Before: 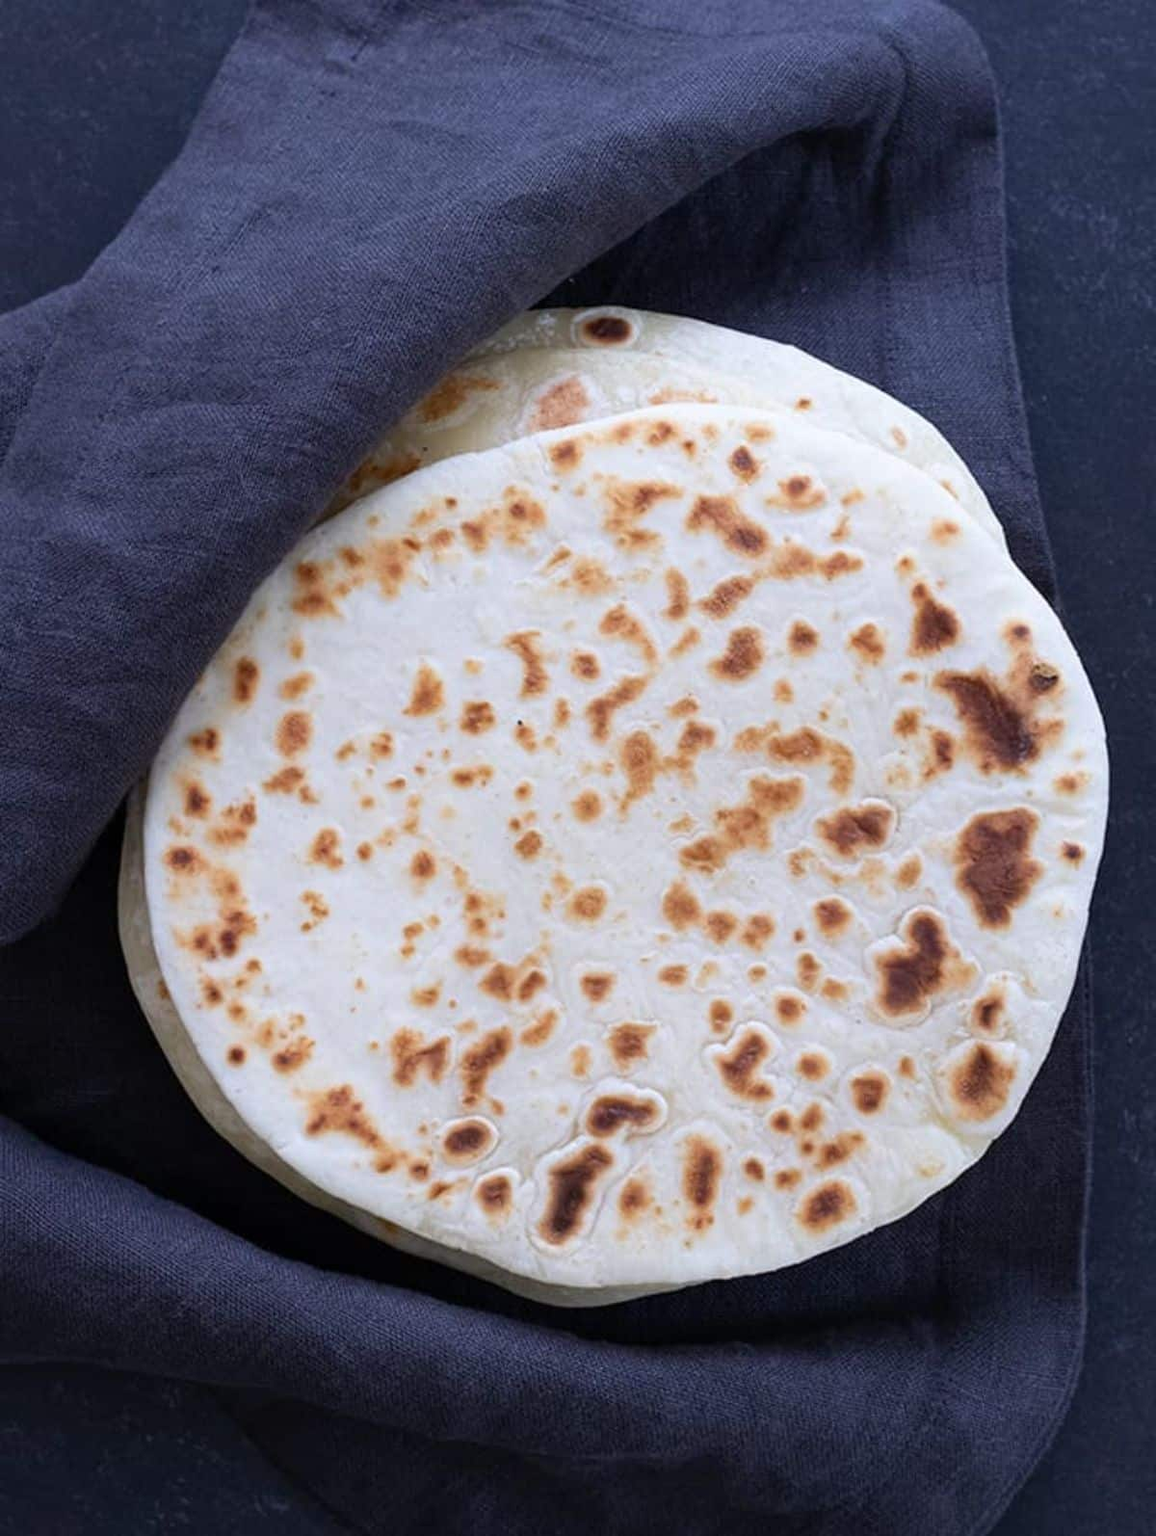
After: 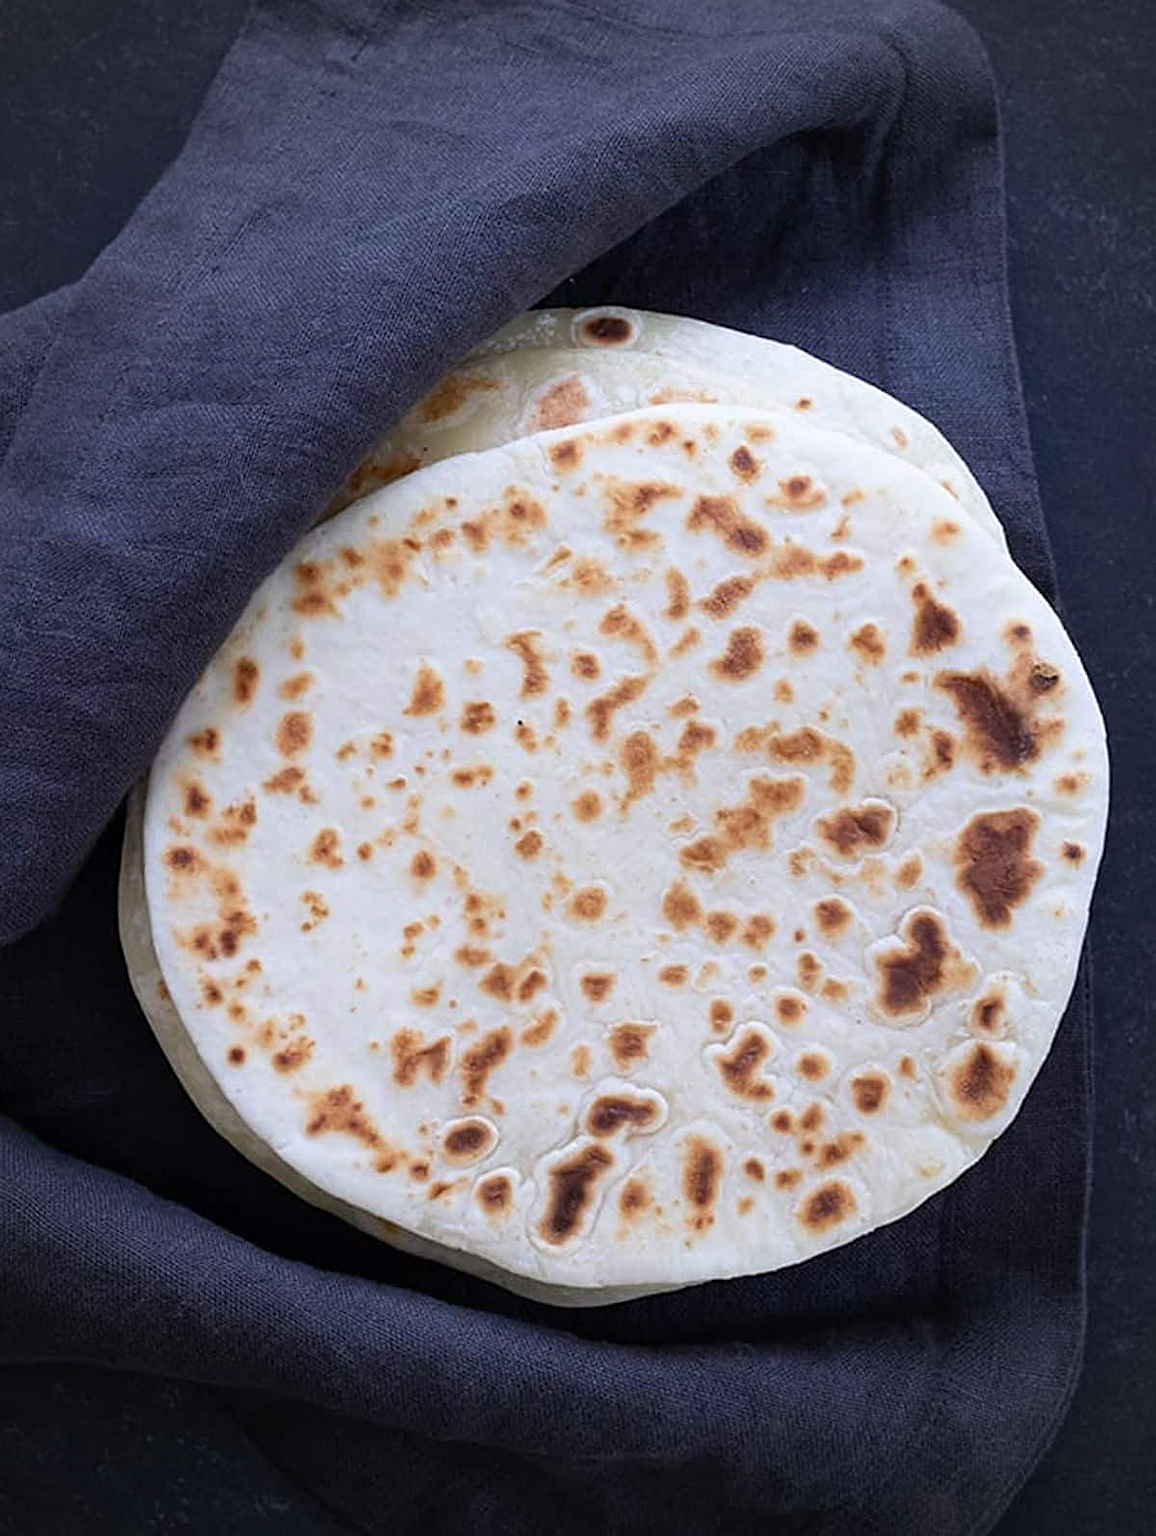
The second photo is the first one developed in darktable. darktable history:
sharpen: on, module defaults
vignetting: fall-off start 71.74%
